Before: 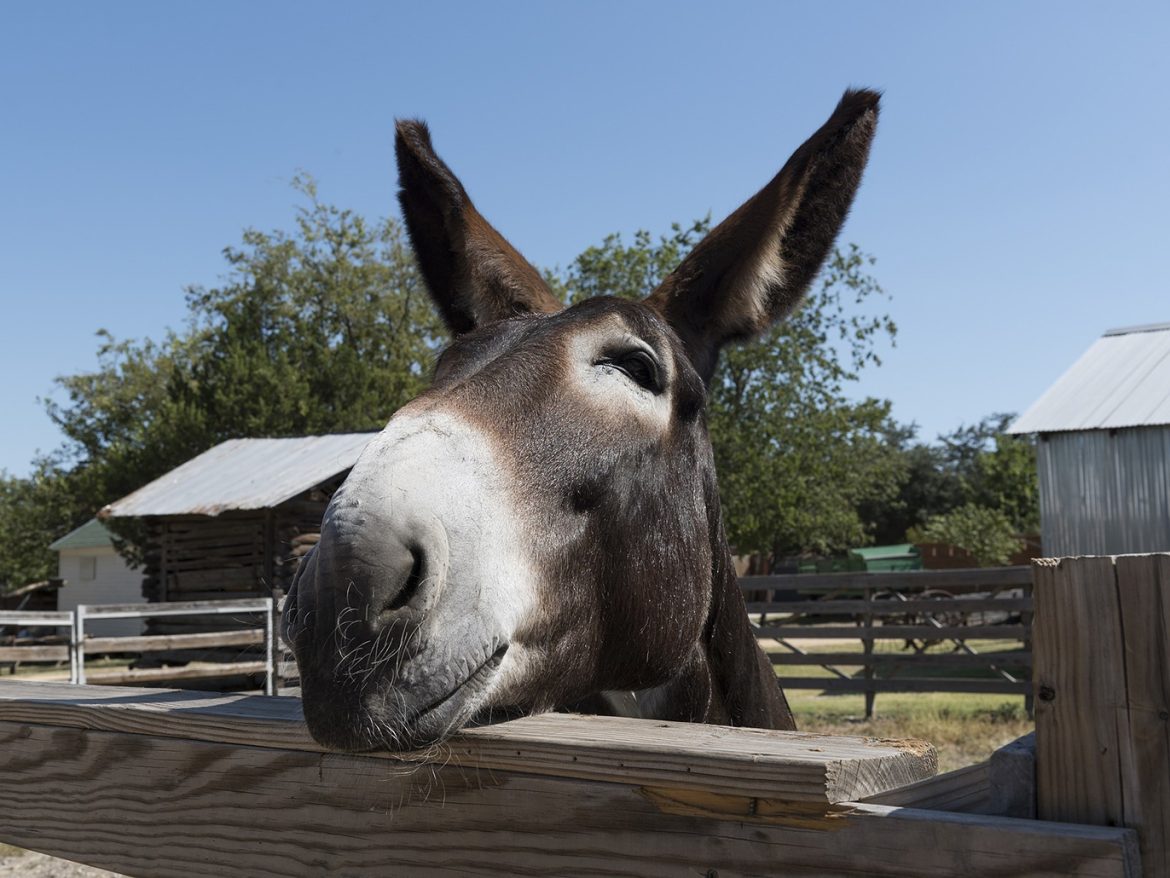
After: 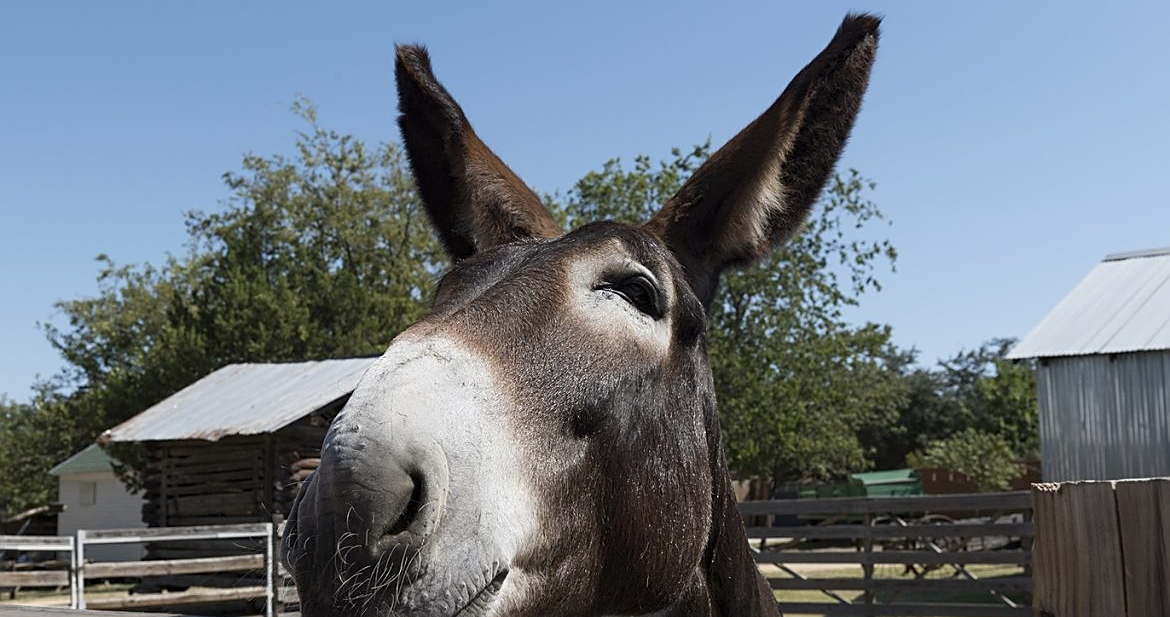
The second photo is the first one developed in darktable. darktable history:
crop and rotate: top 8.647%, bottom 21.039%
sharpen: on, module defaults
